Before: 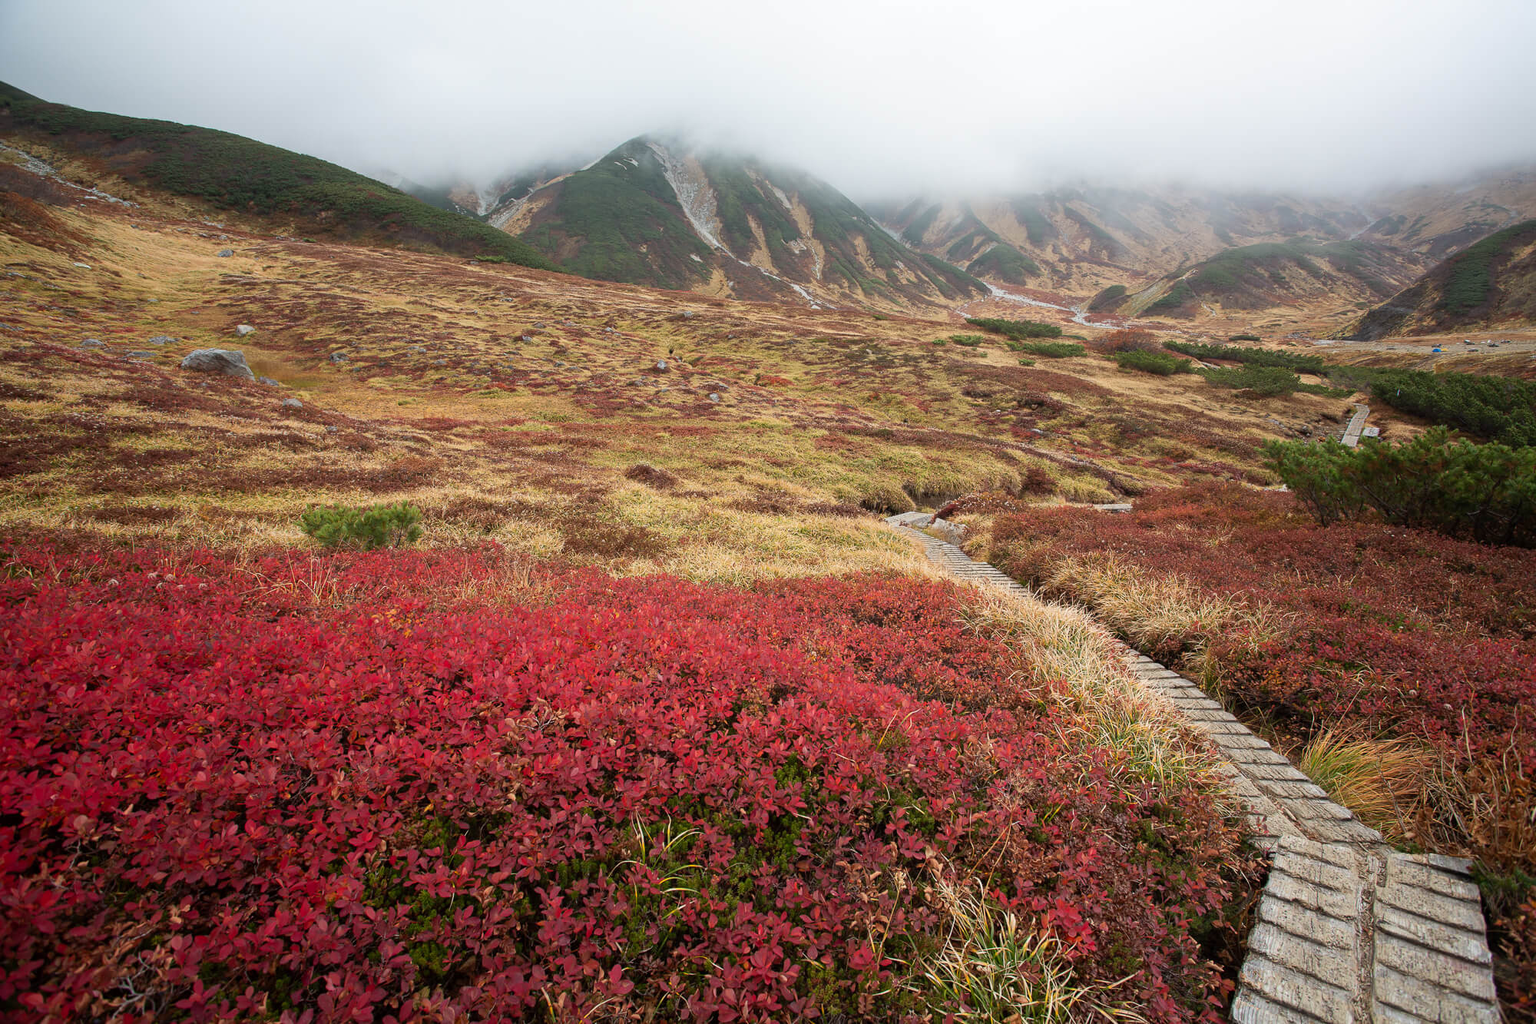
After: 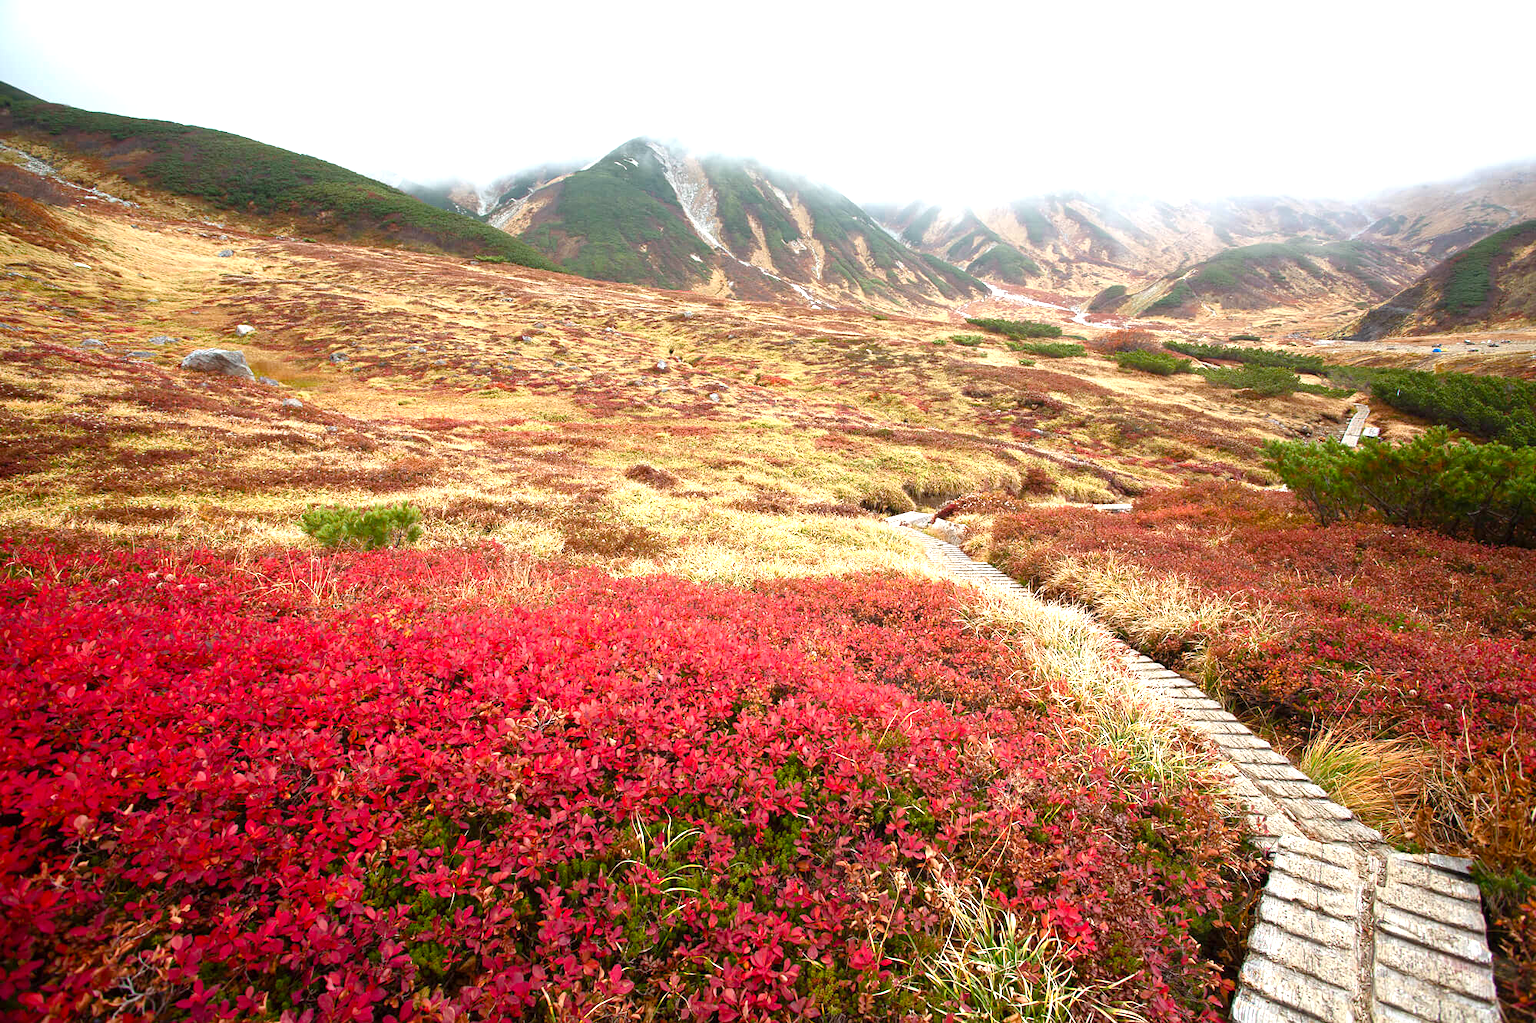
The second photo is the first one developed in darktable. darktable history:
color balance rgb: perceptual saturation grading › global saturation 25%, perceptual saturation grading › highlights -50%, perceptual saturation grading › shadows 30%, perceptual brilliance grading › global brilliance 12%, global vibrance 20%
exposure: black level correction 0, exposure 0.7 EV, compensate exposure bias true, compensate highlight preservation false
